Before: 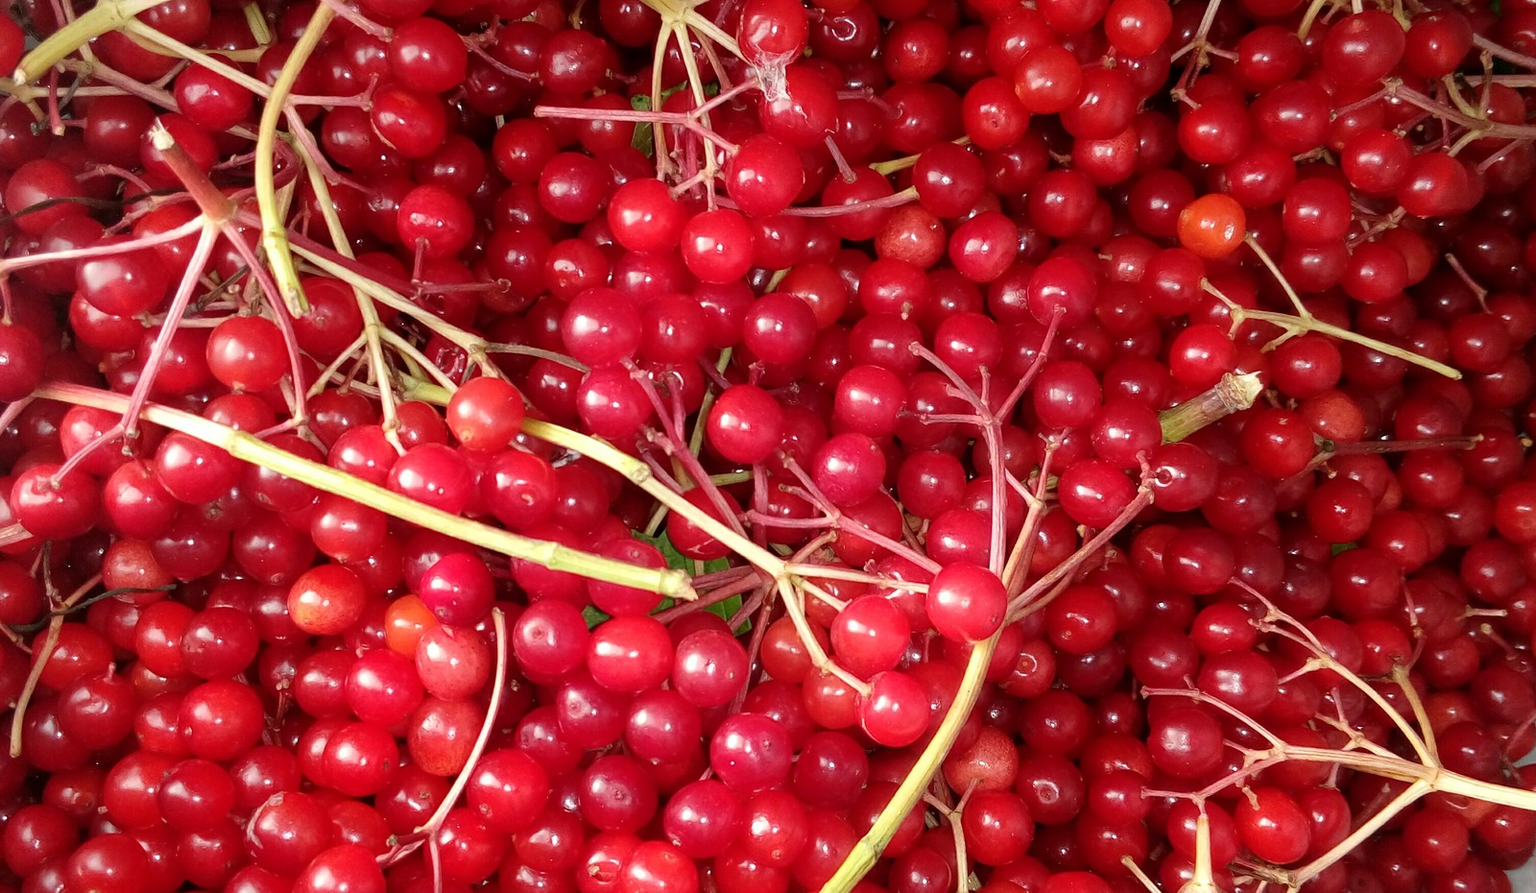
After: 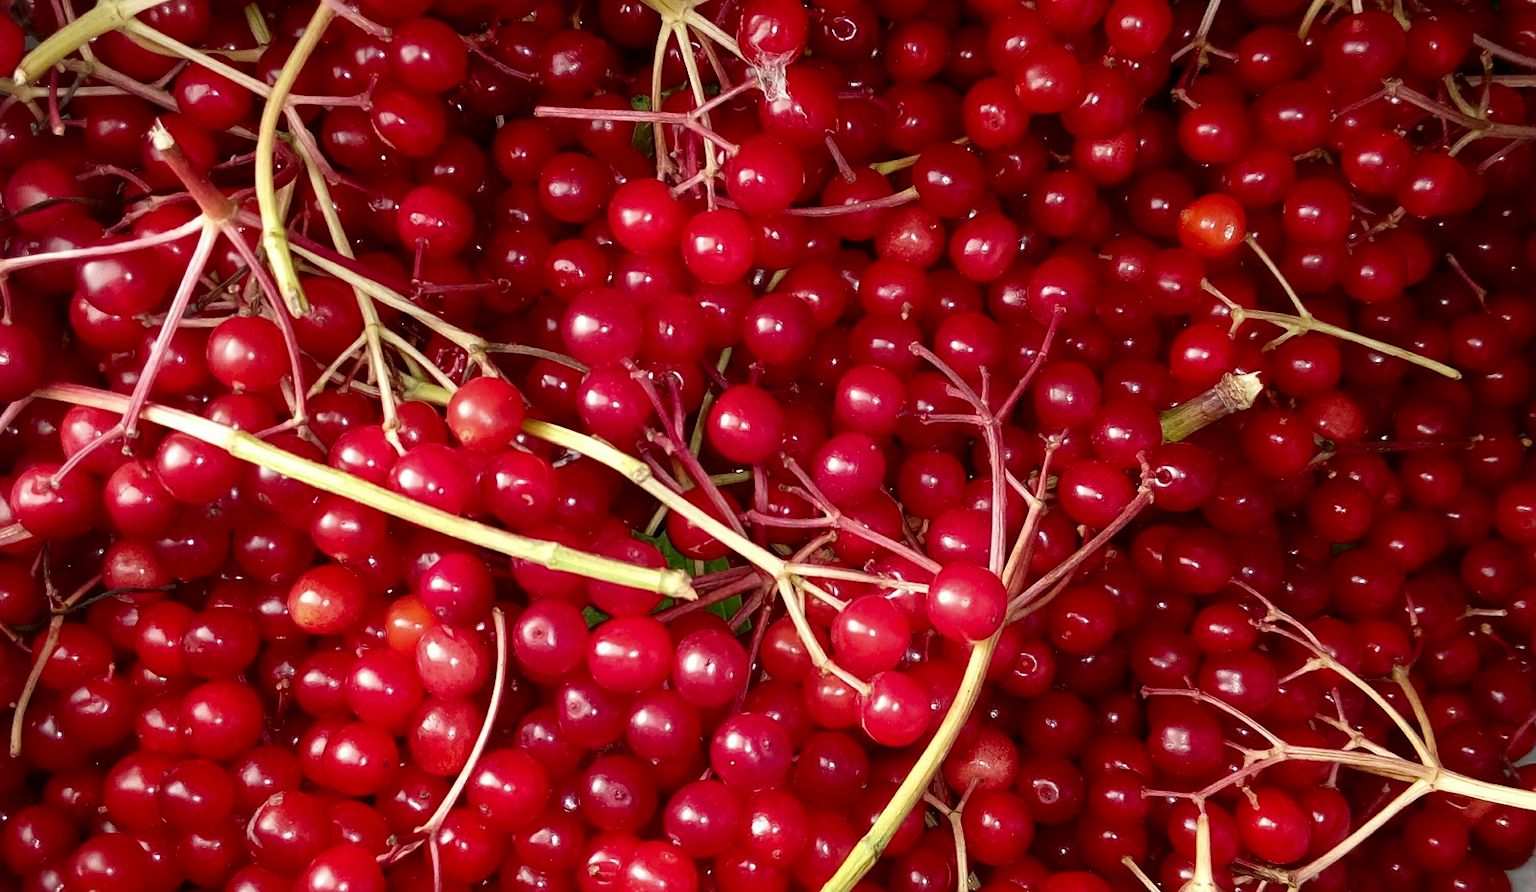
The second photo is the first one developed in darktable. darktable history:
tone curve: curves: ch0 [(0, 0) (0.153, 0.06) (1, 1)], color space Lab, independent channels, preserve colors none
